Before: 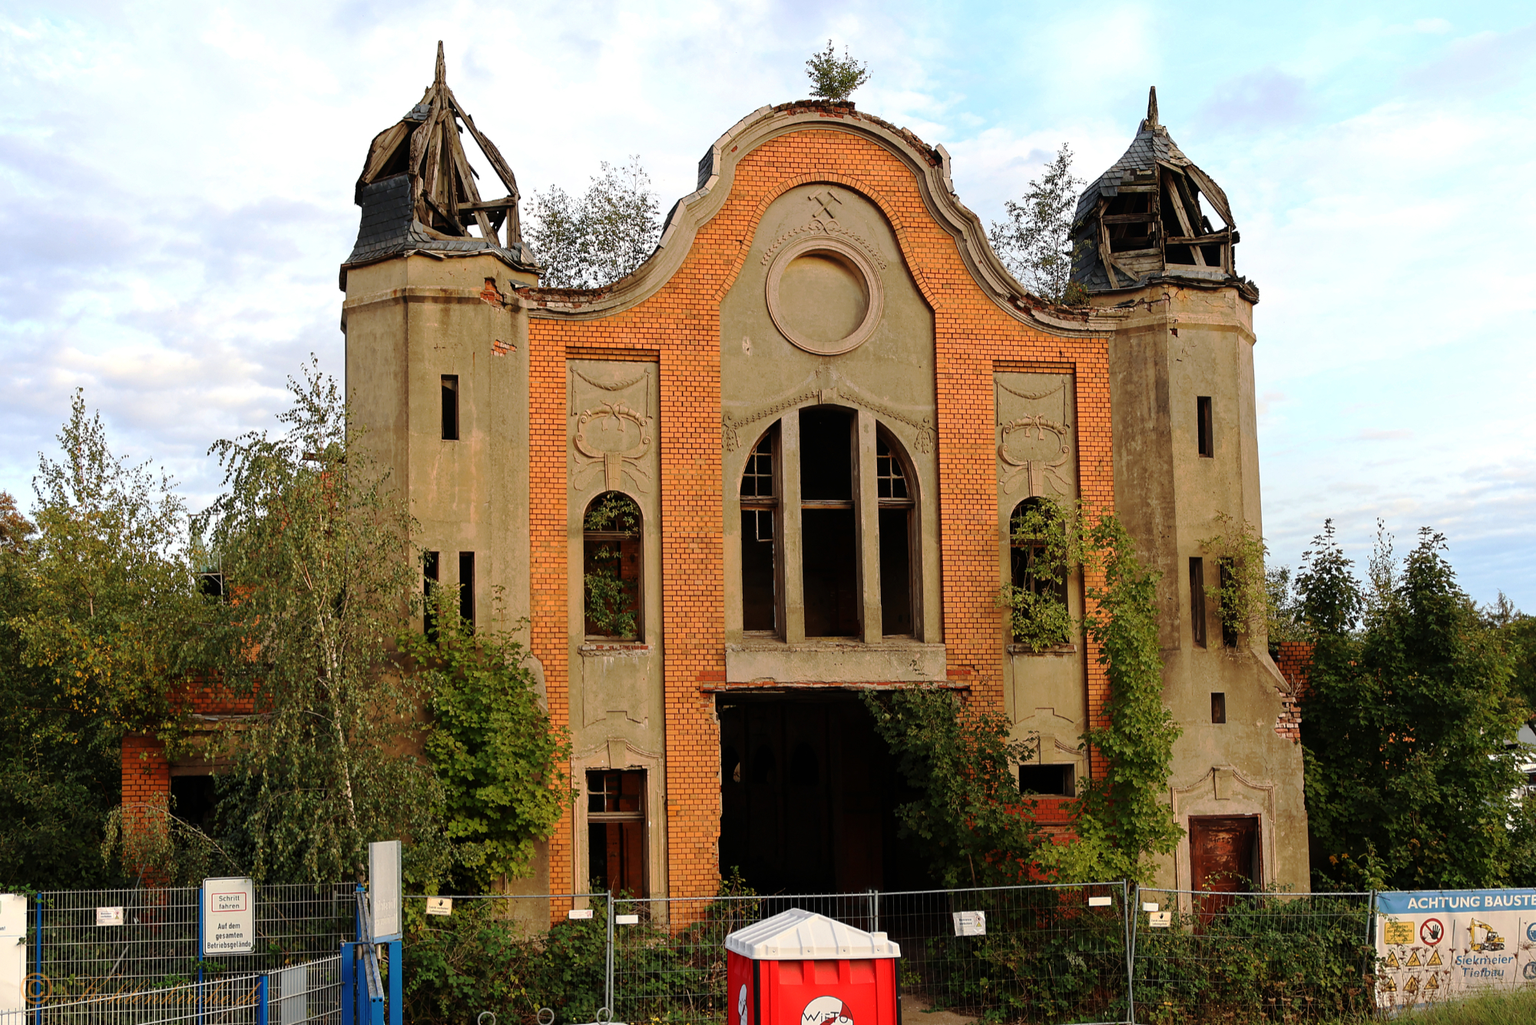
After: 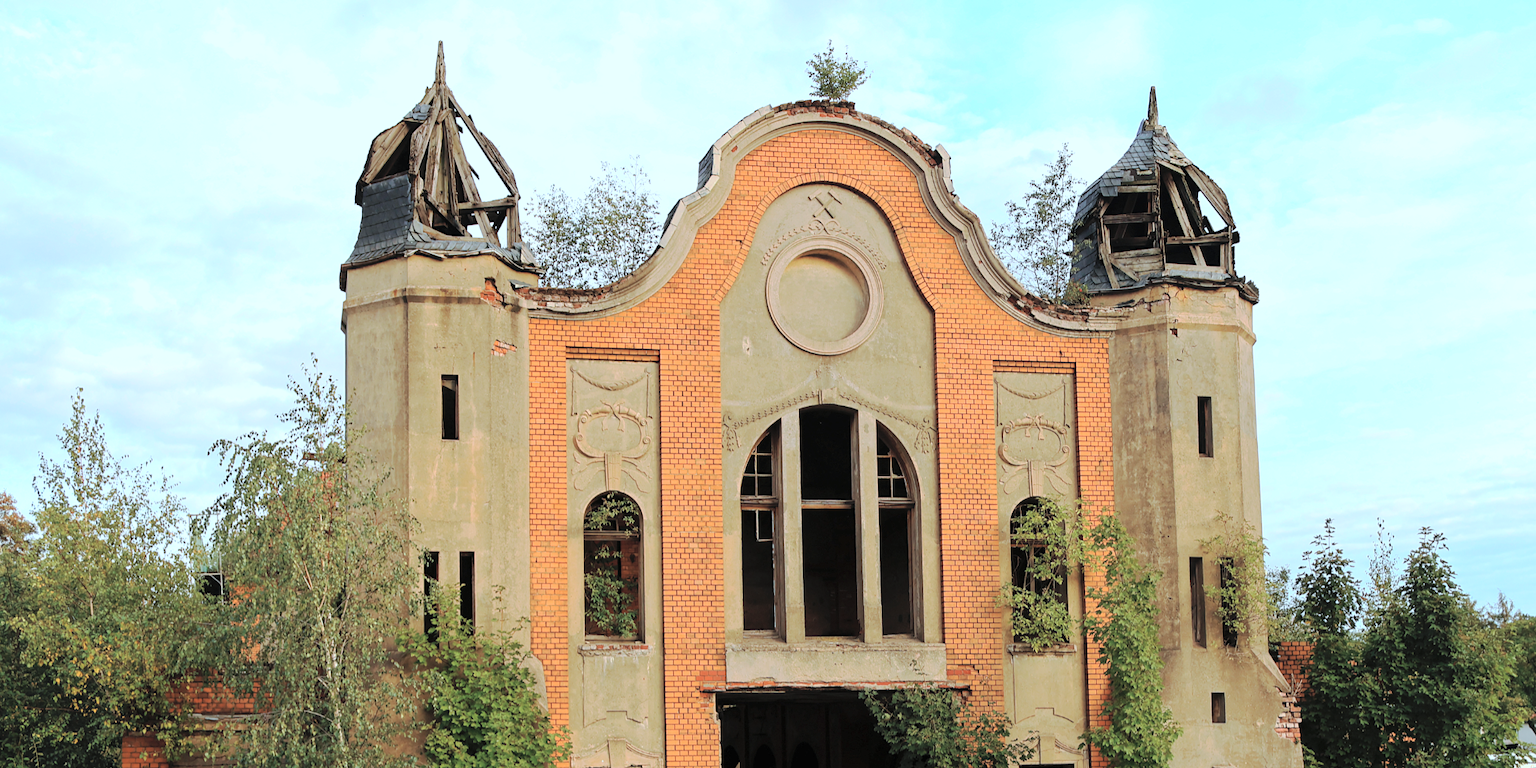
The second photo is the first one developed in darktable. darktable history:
crop: bottom 24.988%
color calibration: illuminant F (fluorescent), F source F9 (Cool White Deluxe 4150 K) – high CRI, x 0.374, y 0.373, temperature 4158.34 K
global tonemap: drago (0.7, 100)
